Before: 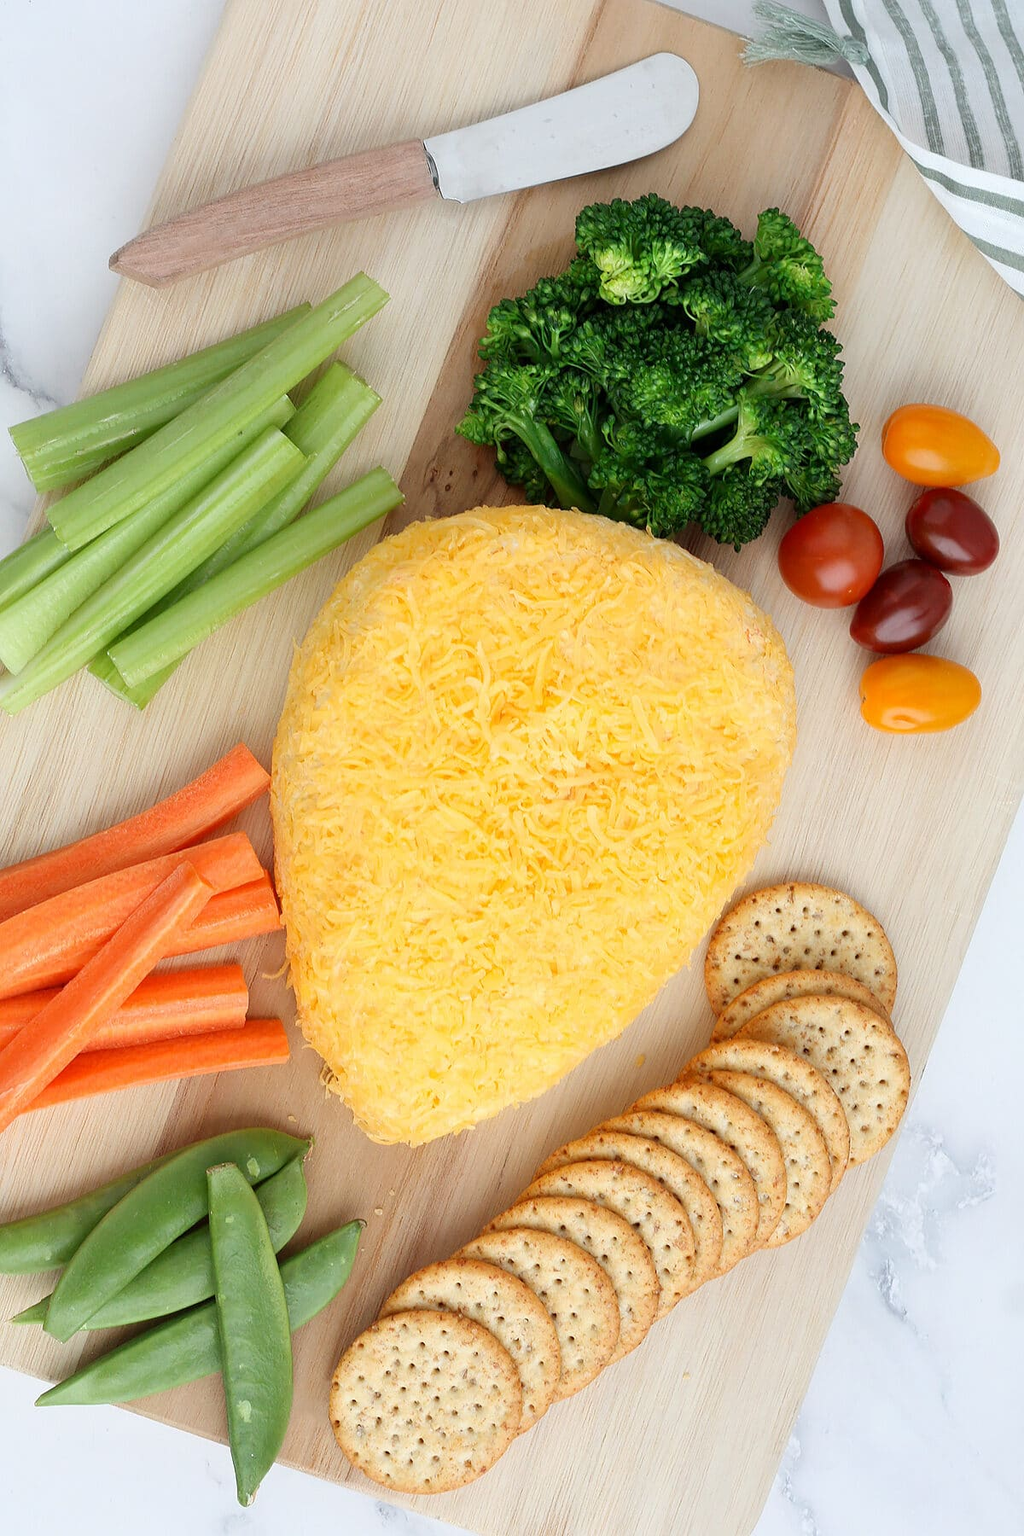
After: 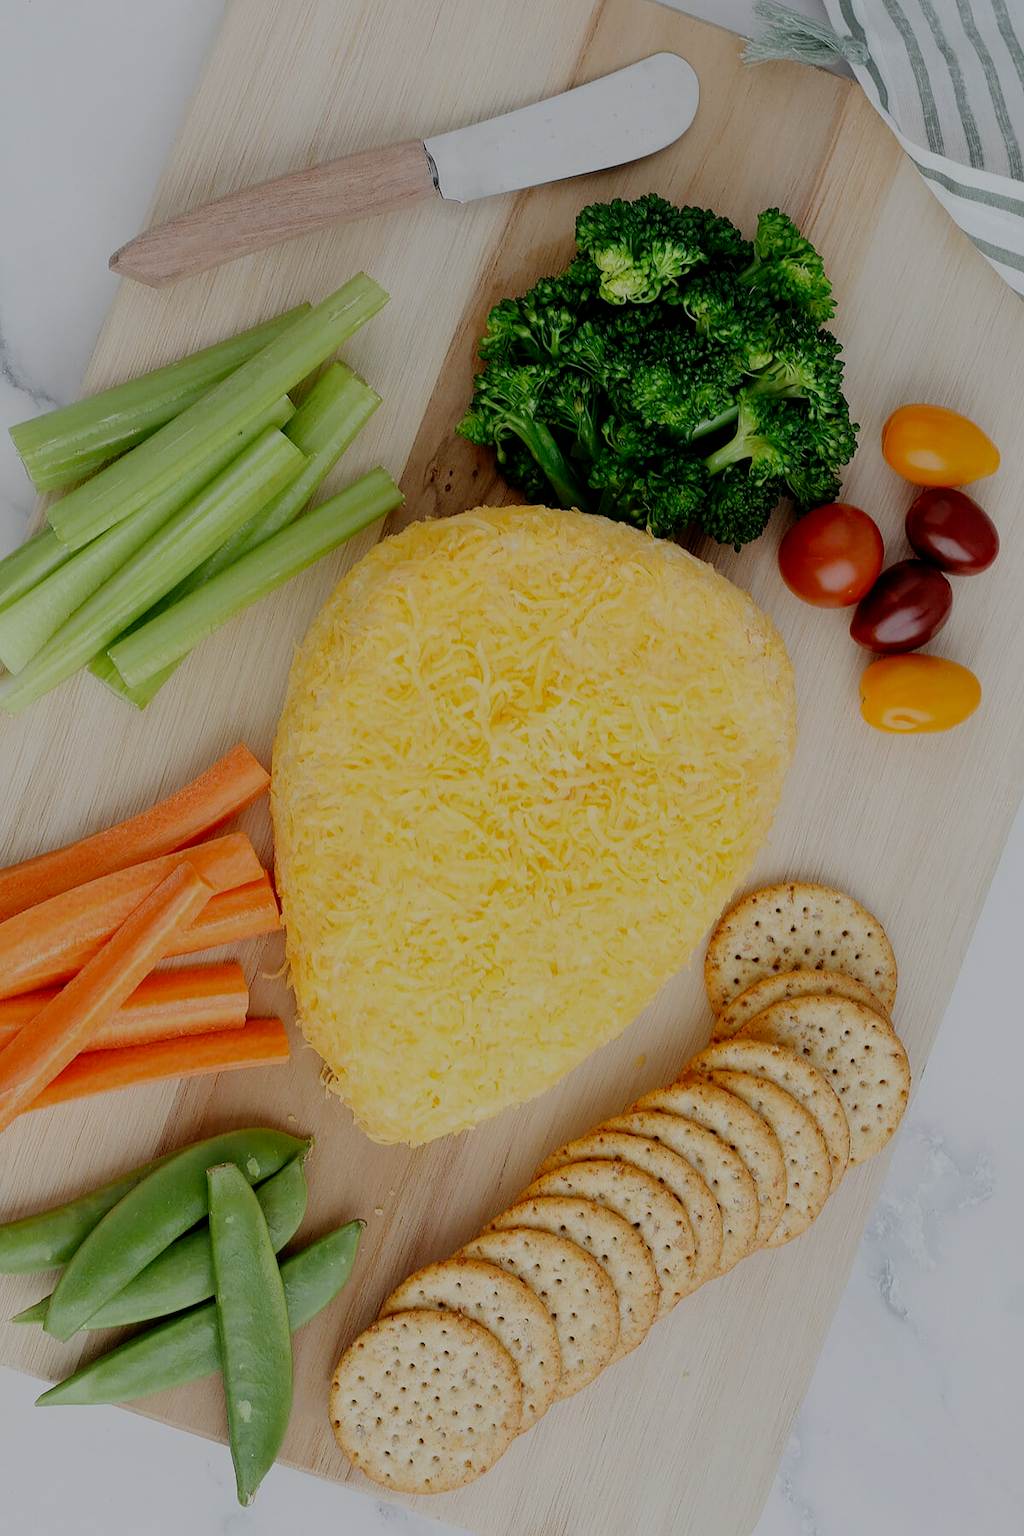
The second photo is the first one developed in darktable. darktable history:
filmic rgb: middle gray luminance 30%, black relative exposure -9 EV, white relative exposure 7 EV, threshold 6 EV, target black luminance 0%, hardness 2.94, latitude 2.04%, contrast 0.963, highlights saturation mix 5%, shadows ↔ highlights balance 12.16%, add noise in highlights 0, preserve chrominance no, color science v3 (2019), use custom middle-gray values true, iterations of high-quality reconstruction 0, contrast in highlights soft, enable highlight reconstruction true
rgb levels: preserve colors max RGB
